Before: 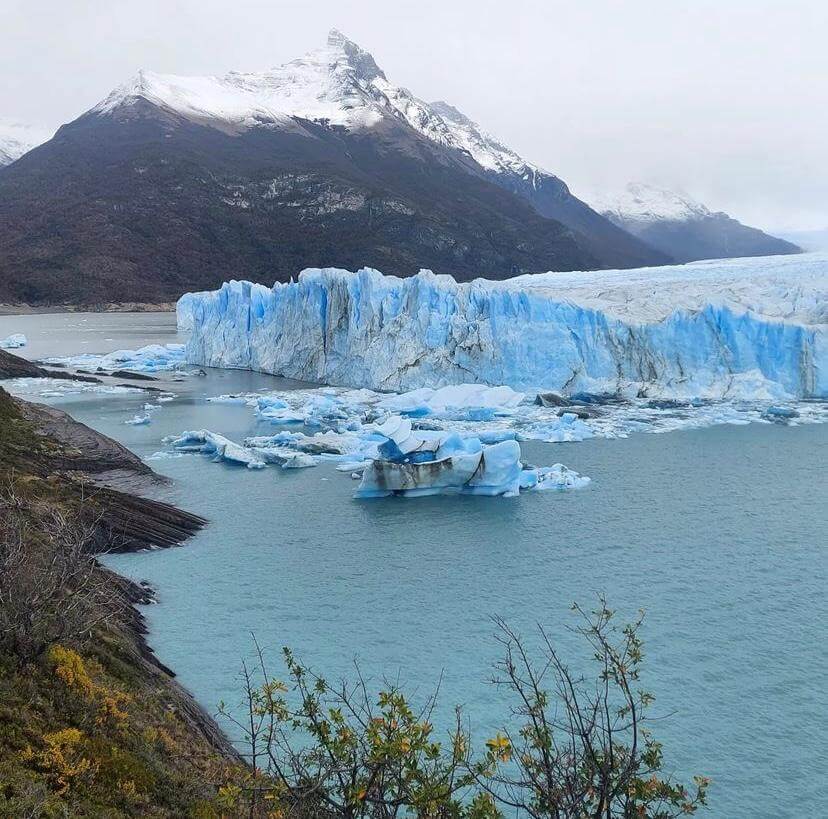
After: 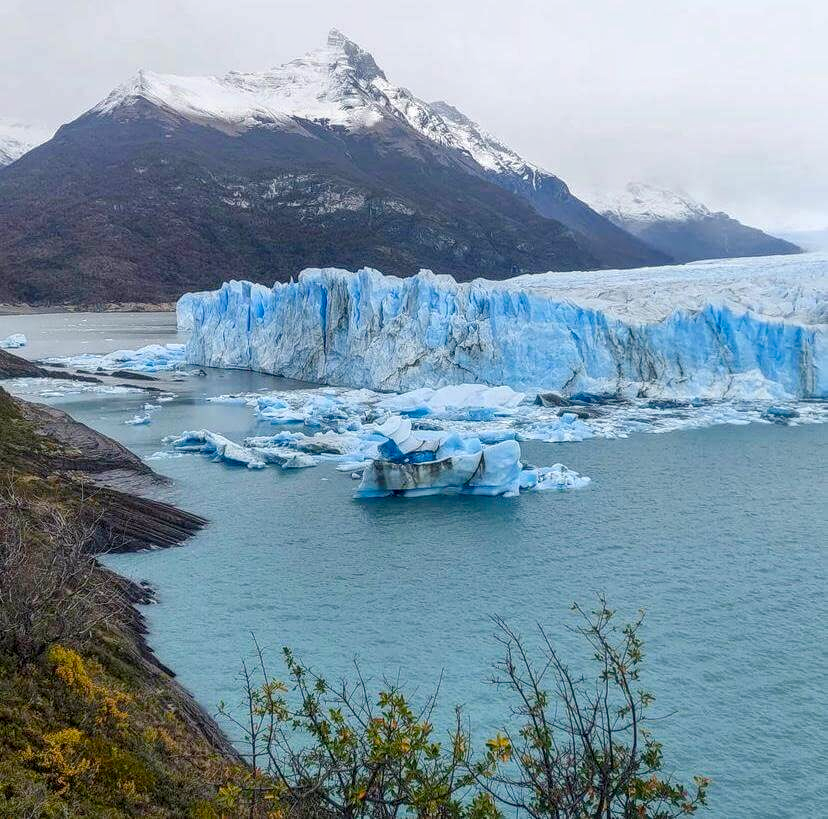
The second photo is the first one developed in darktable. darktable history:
local contrast: highlights 0%, shadows 0%, detail 133%
color balance rgb: perceptual saturation grading › global saturation 20%, perceptual saturation grading › highlights -25%, perceptual saturation grading › shadows 25%
